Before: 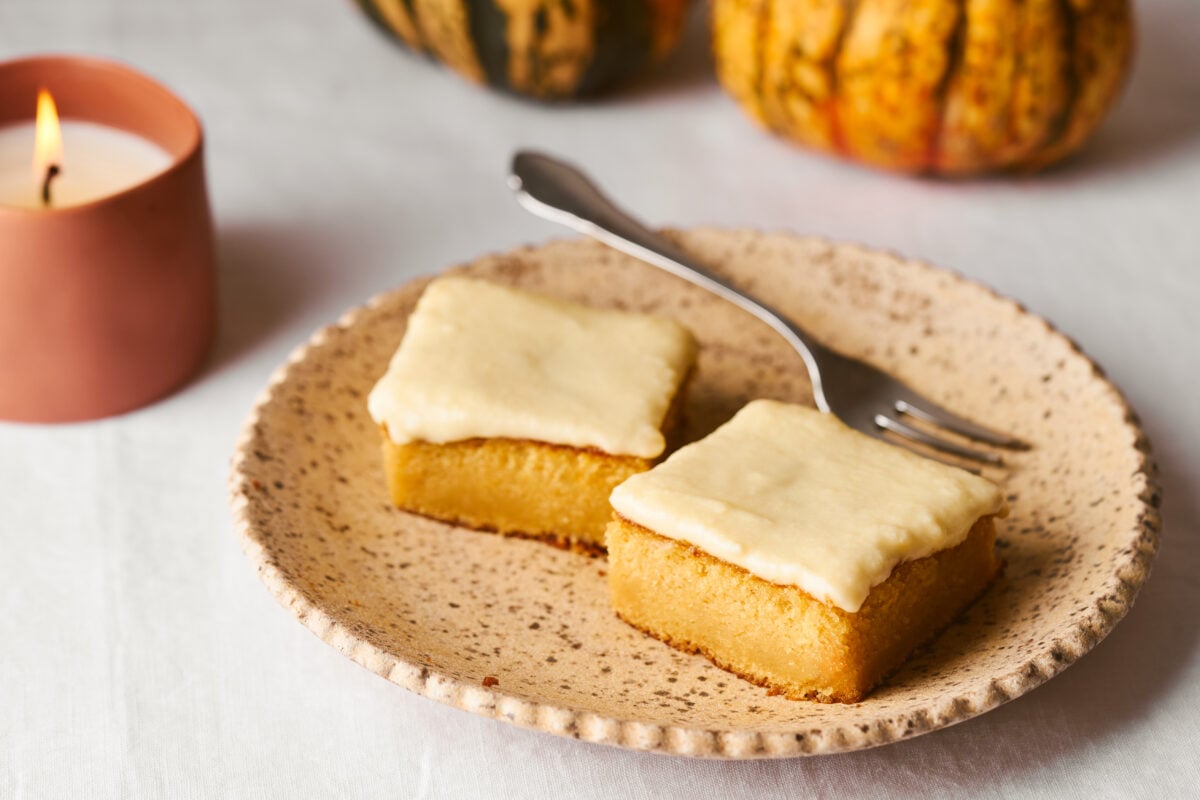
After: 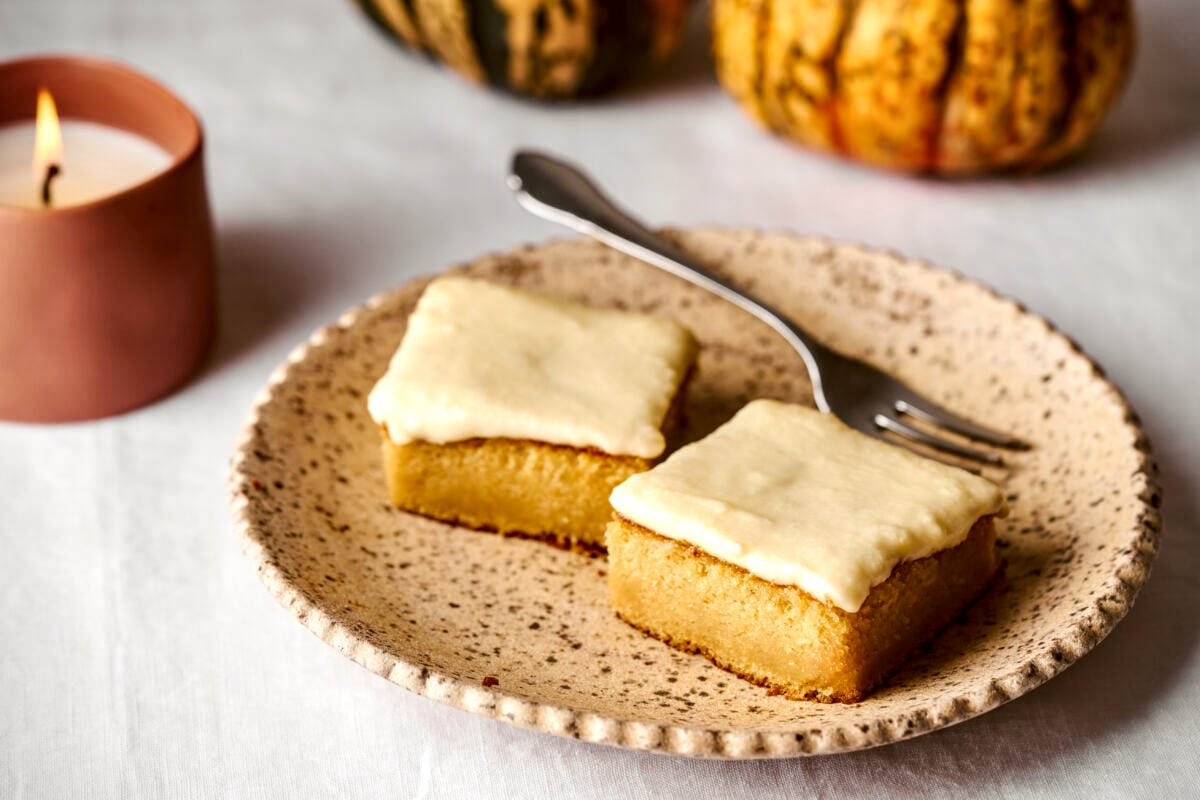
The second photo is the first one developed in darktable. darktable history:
local contrast: detail 161%
vignetting: fall-off start 91.73%, saturation -0.017
